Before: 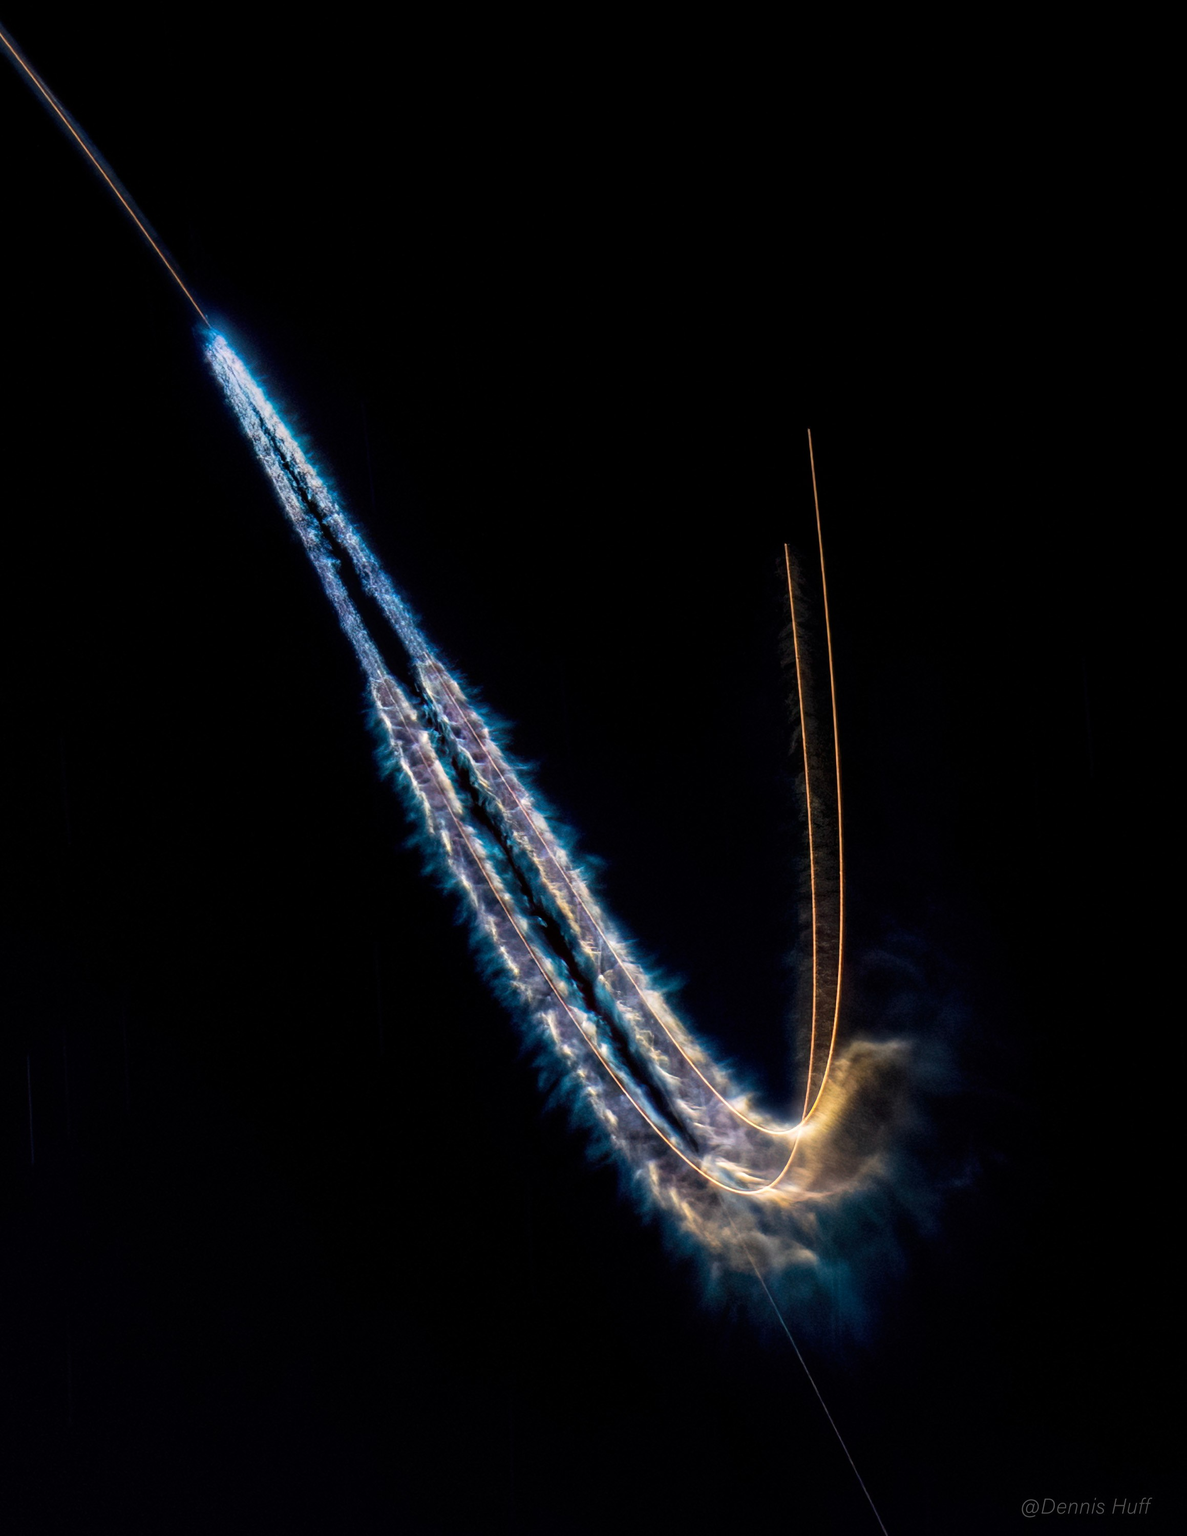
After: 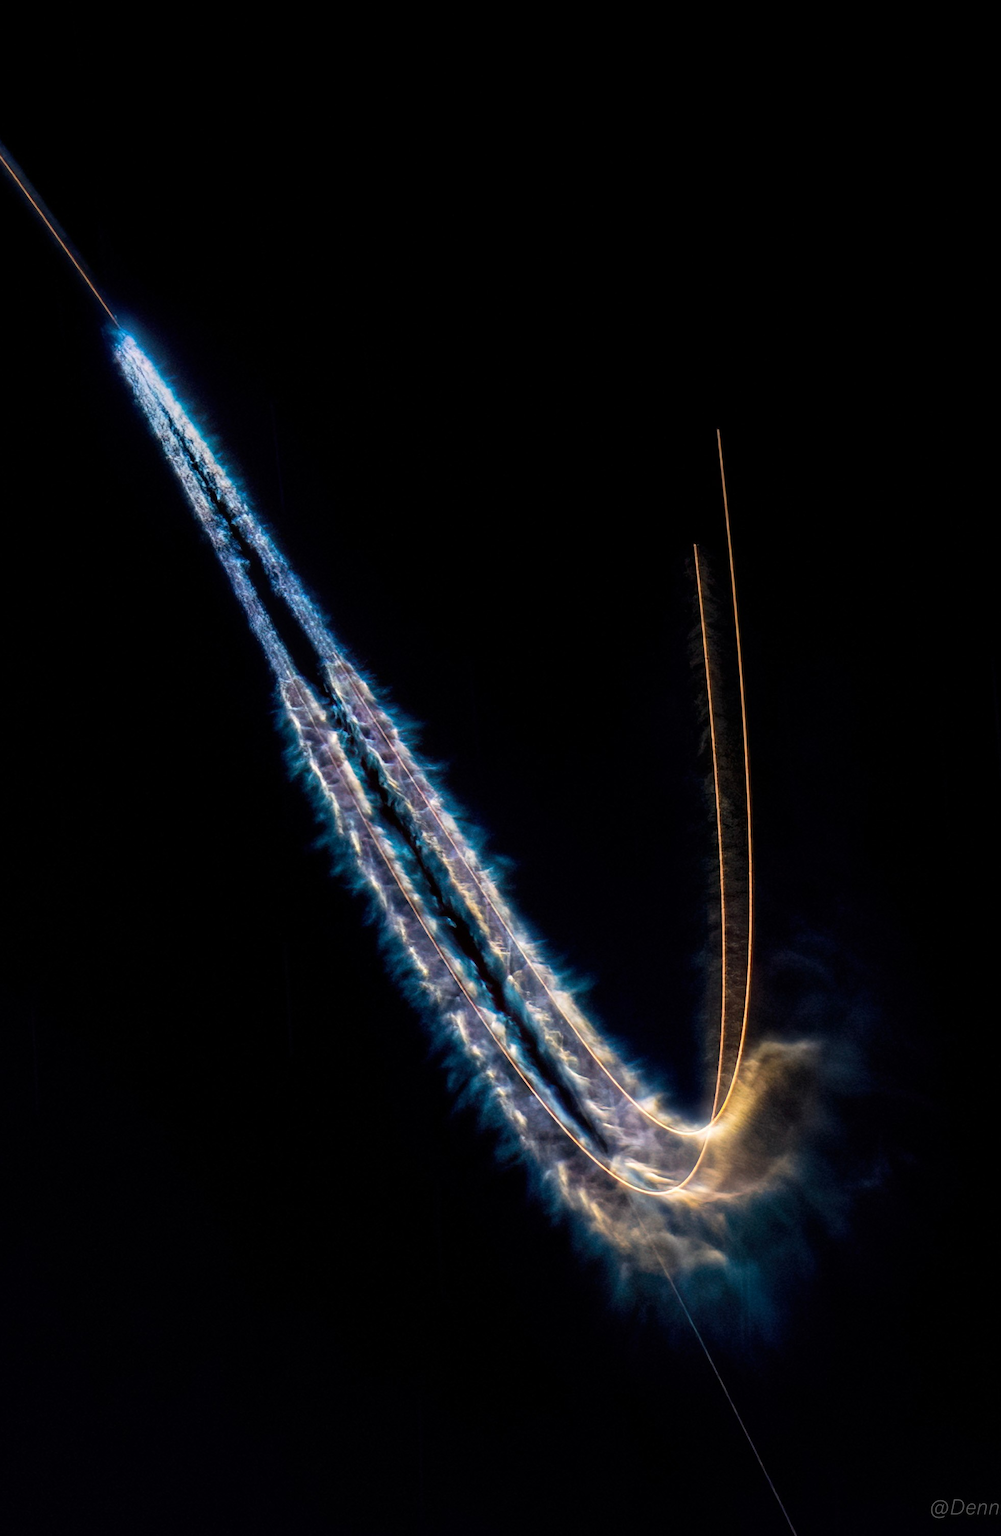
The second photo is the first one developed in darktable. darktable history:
crop: left 7.708%, right 7.87%
